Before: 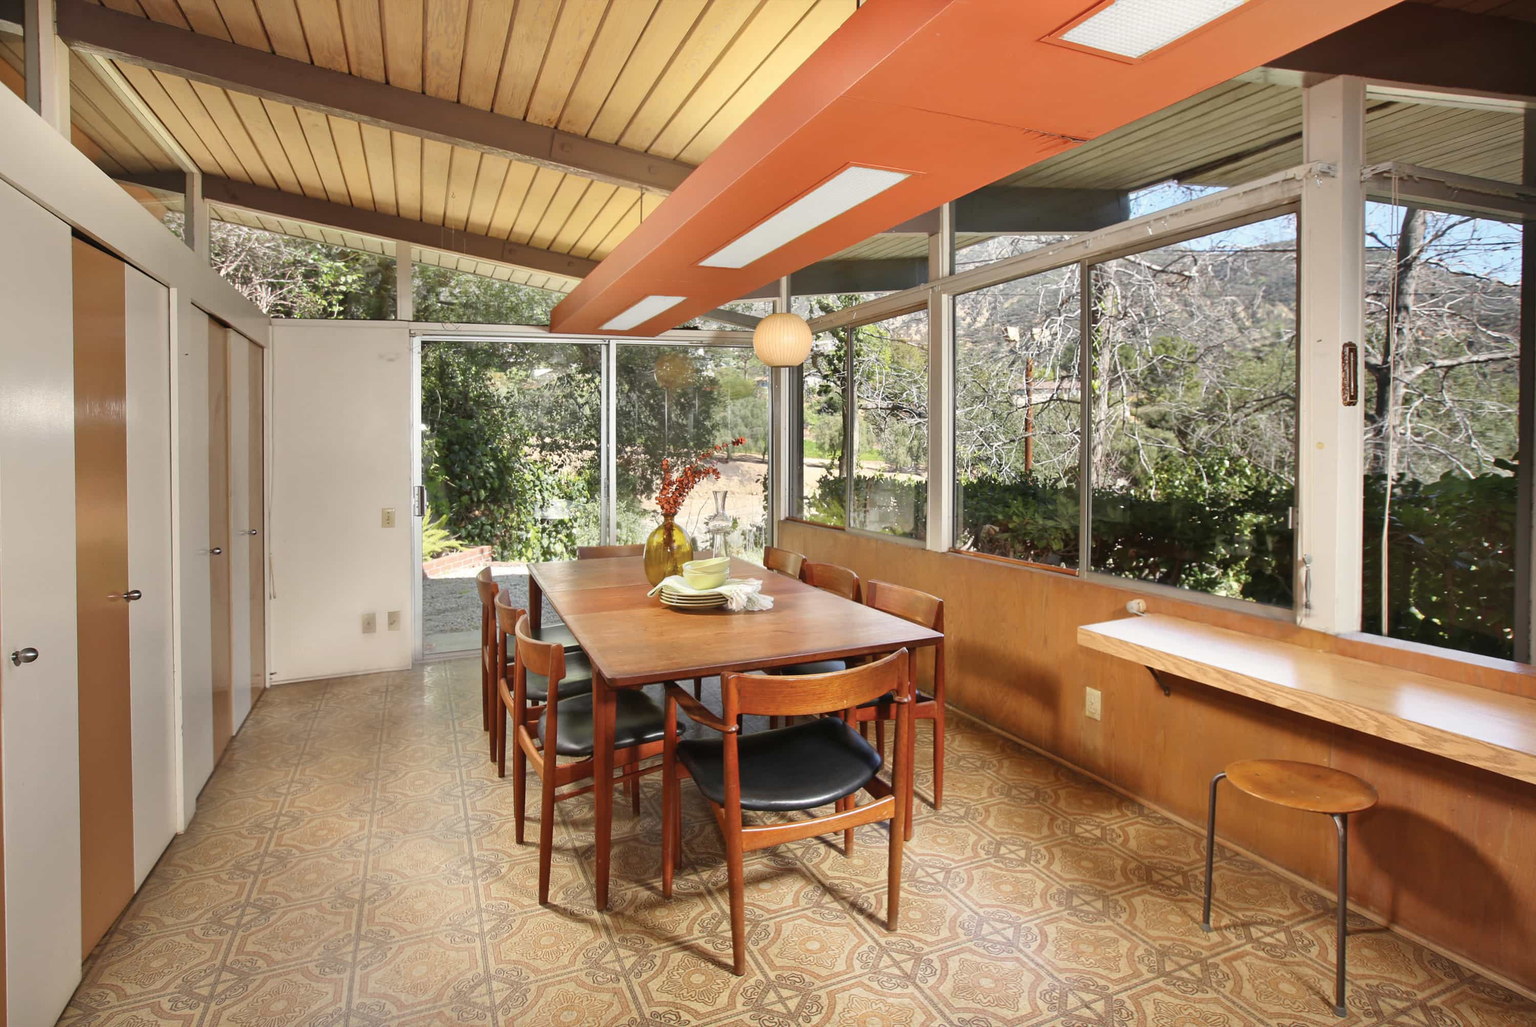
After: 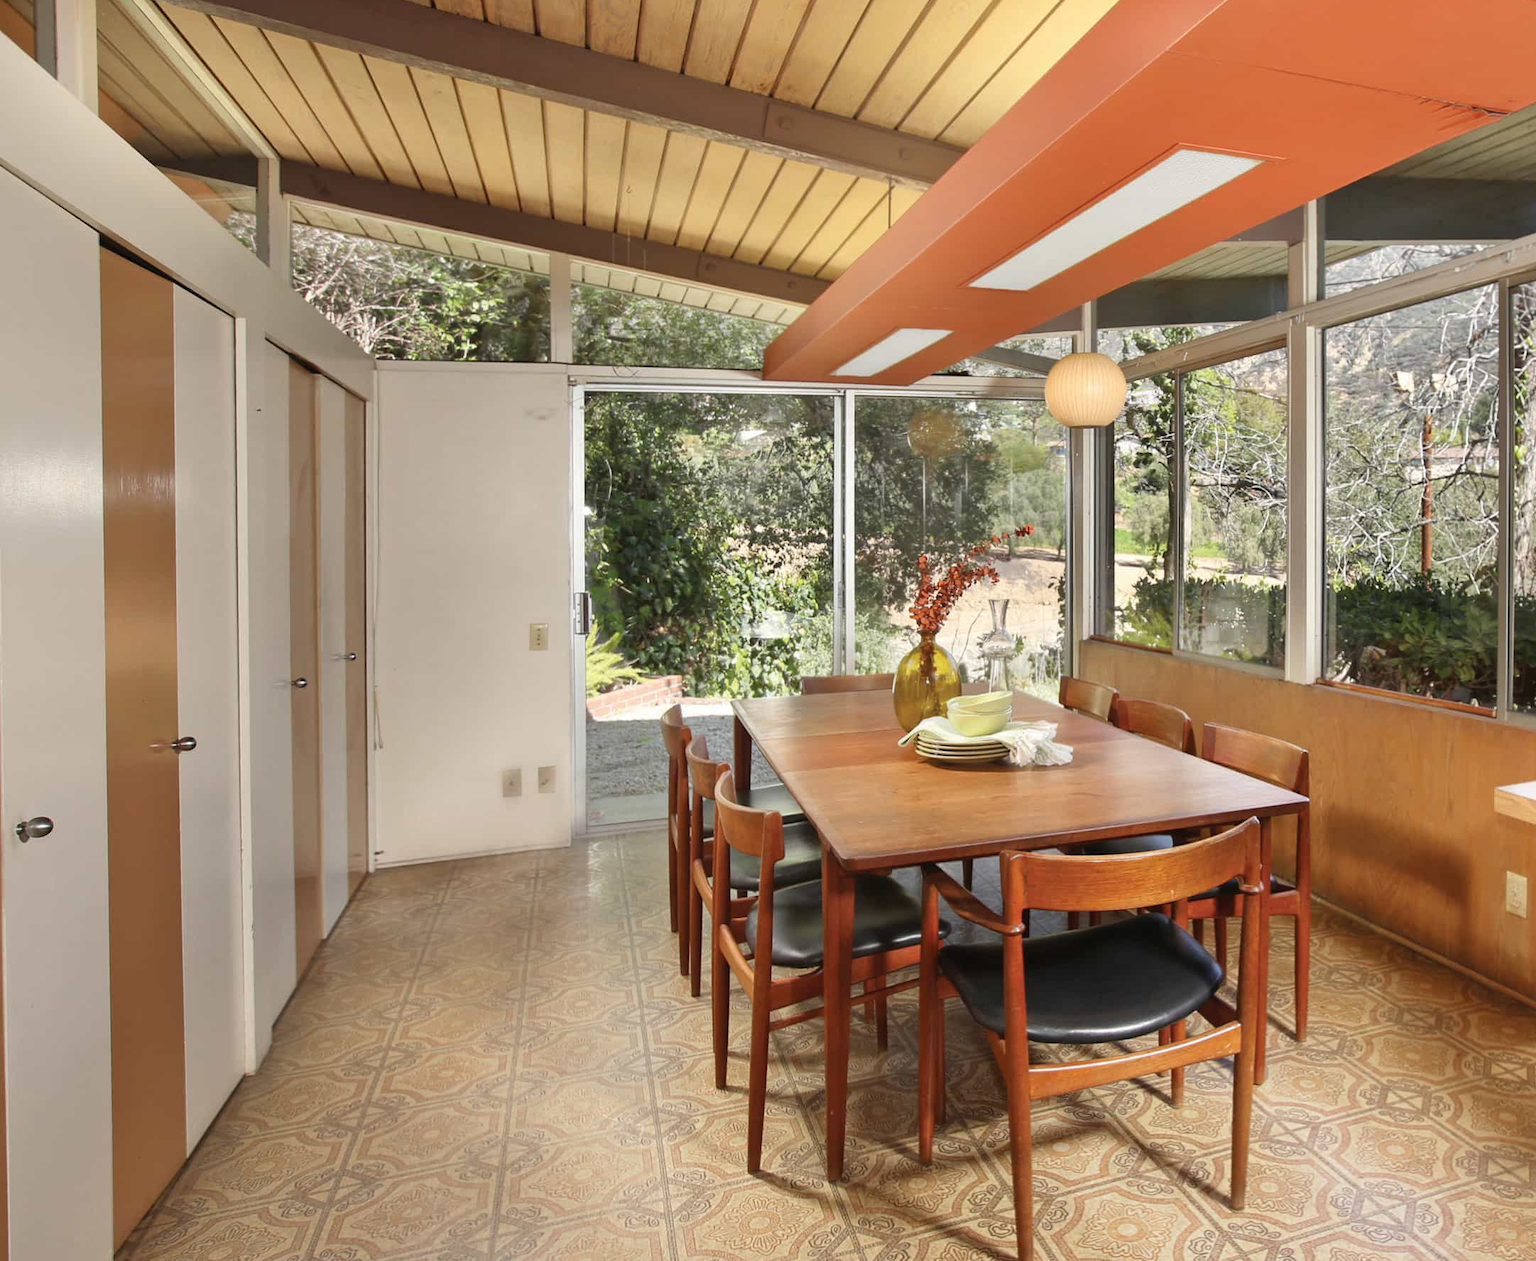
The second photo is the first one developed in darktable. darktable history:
crop: top 5.752%, right 27.877%, bottom 5.659%
